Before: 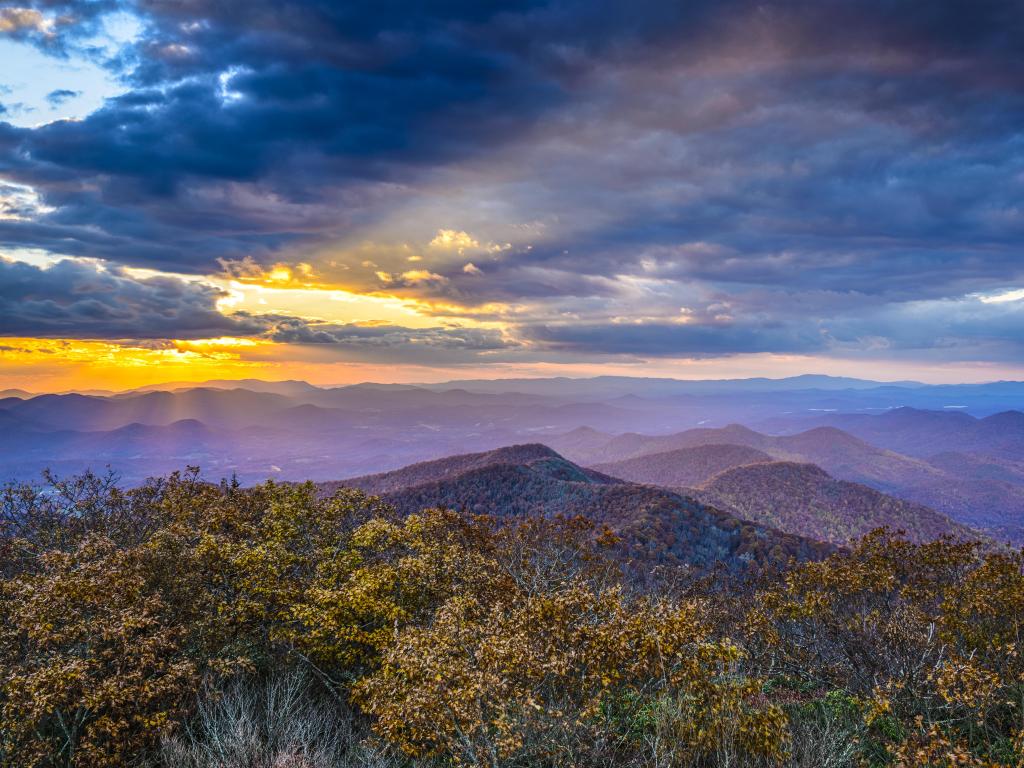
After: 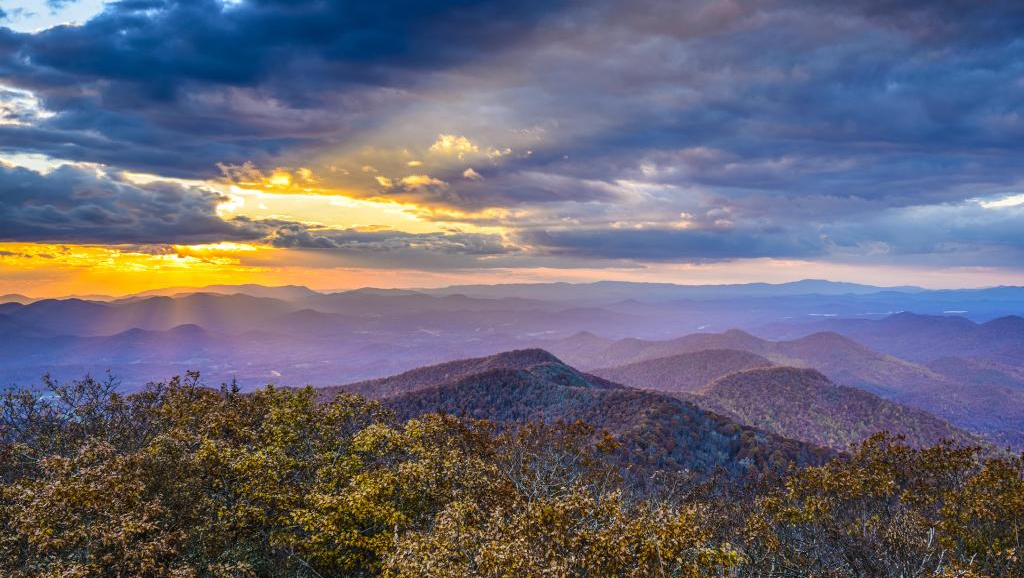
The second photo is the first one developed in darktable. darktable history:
crop and rotate: top 12.452%, bottom 12.265%
